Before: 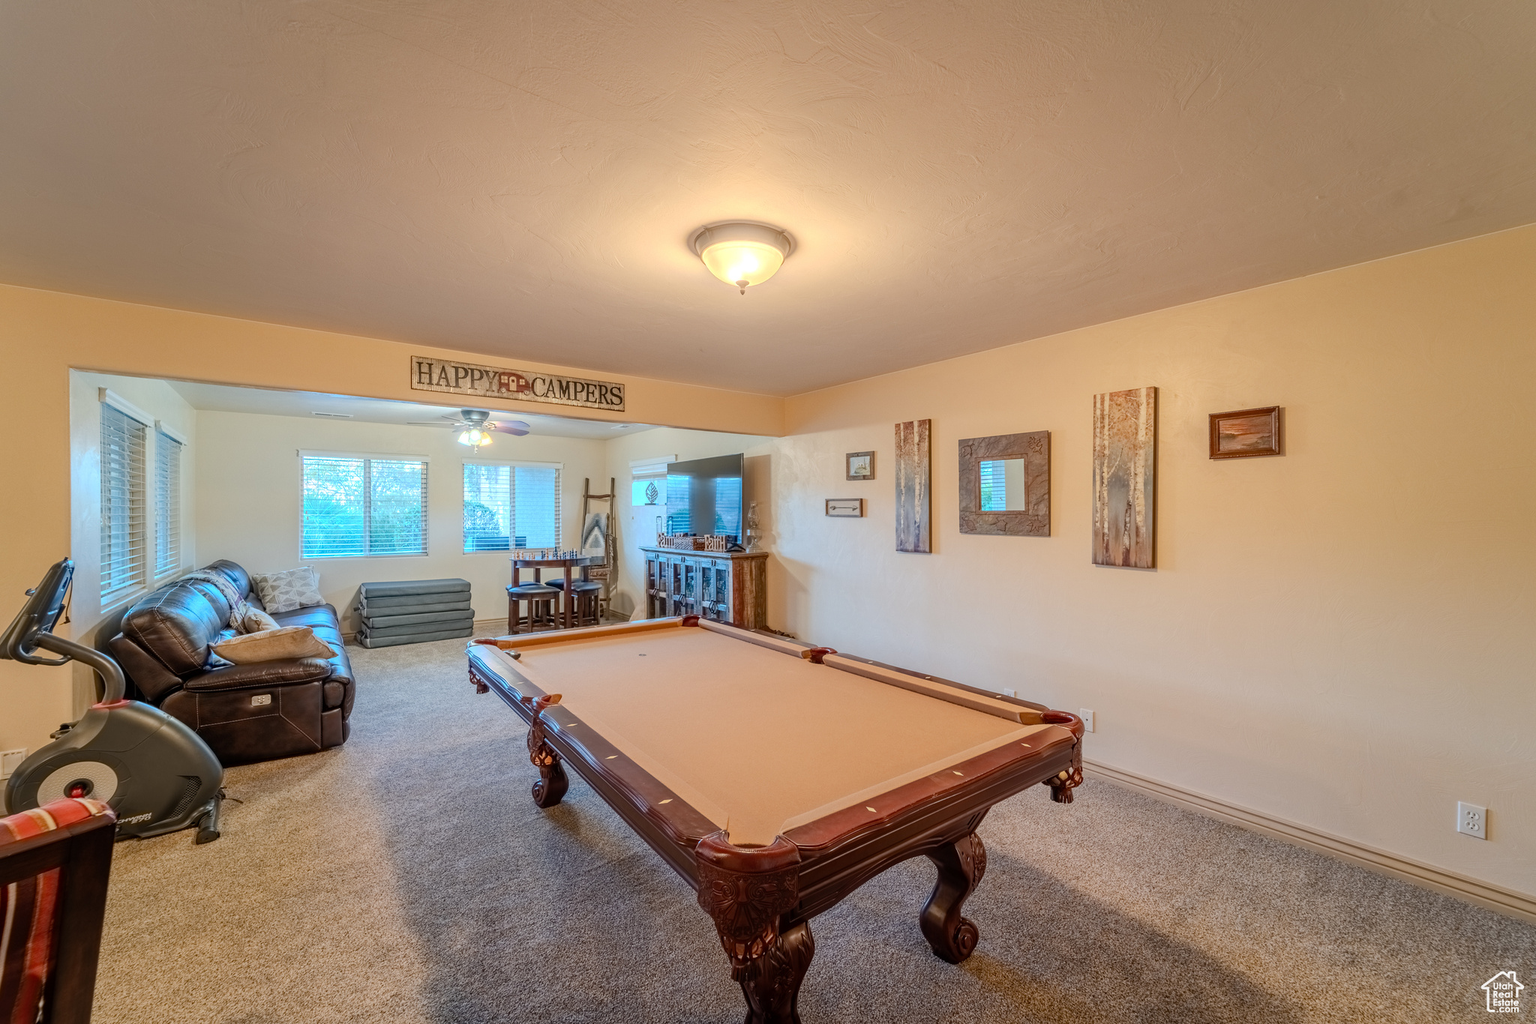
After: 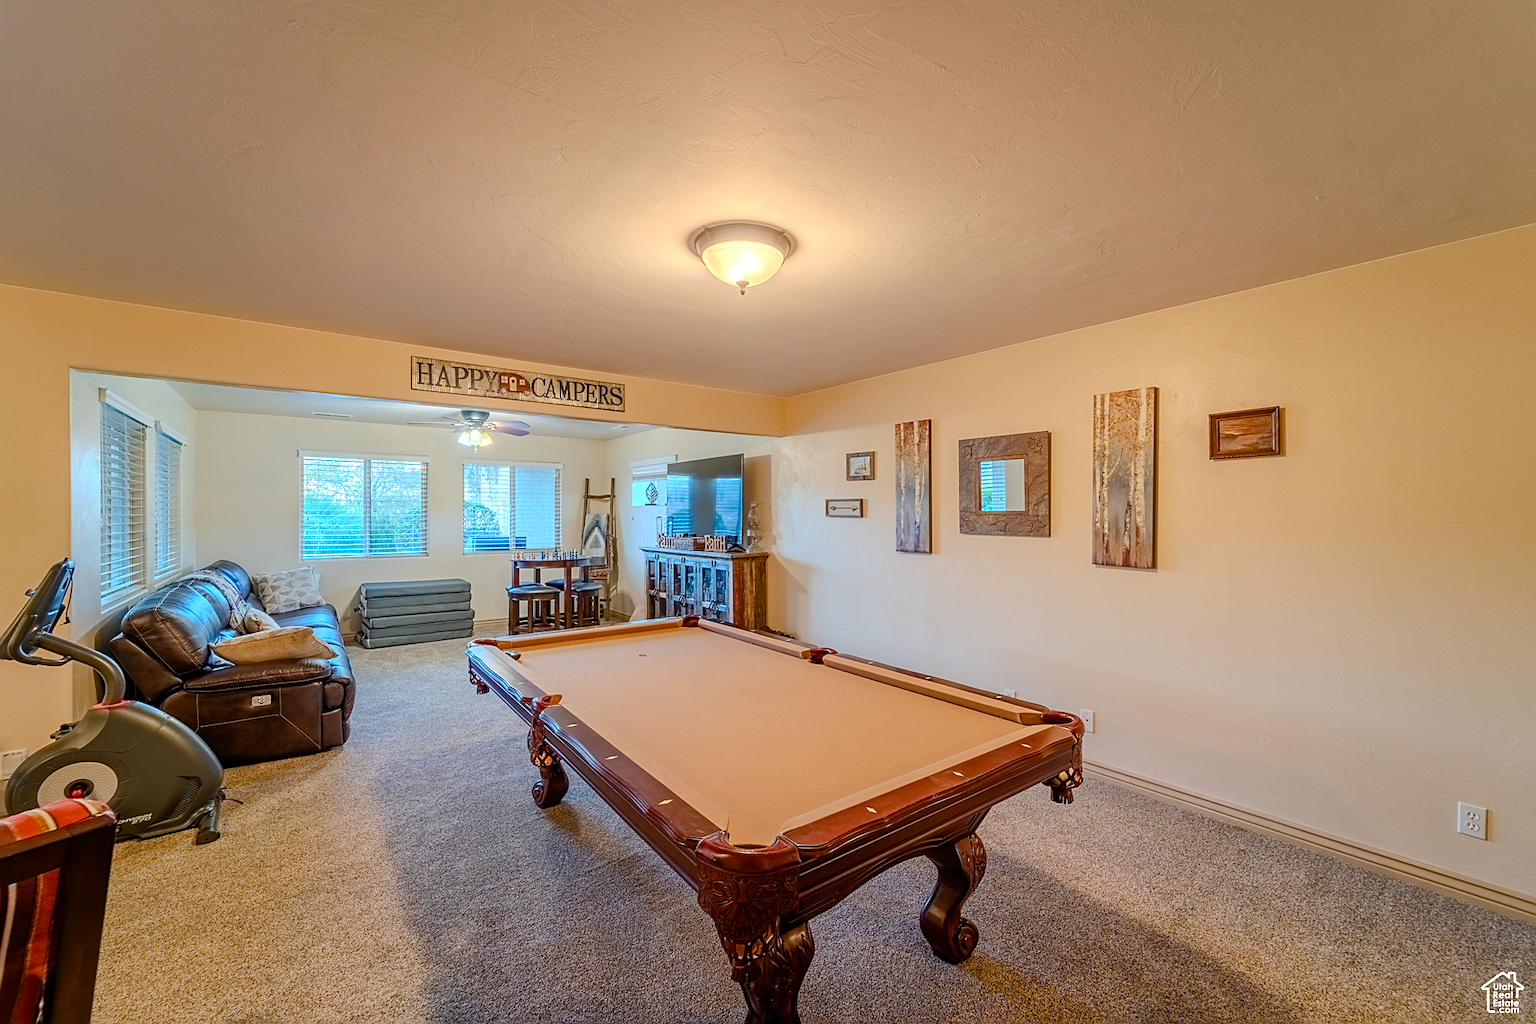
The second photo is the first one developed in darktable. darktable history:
sharpen: on, module defaults
color balance rgb: perceptual saturation grading › global saturation 20%, perceptual saturation grading › highlights -25%, perceptual saturation grading › shadows 50%
